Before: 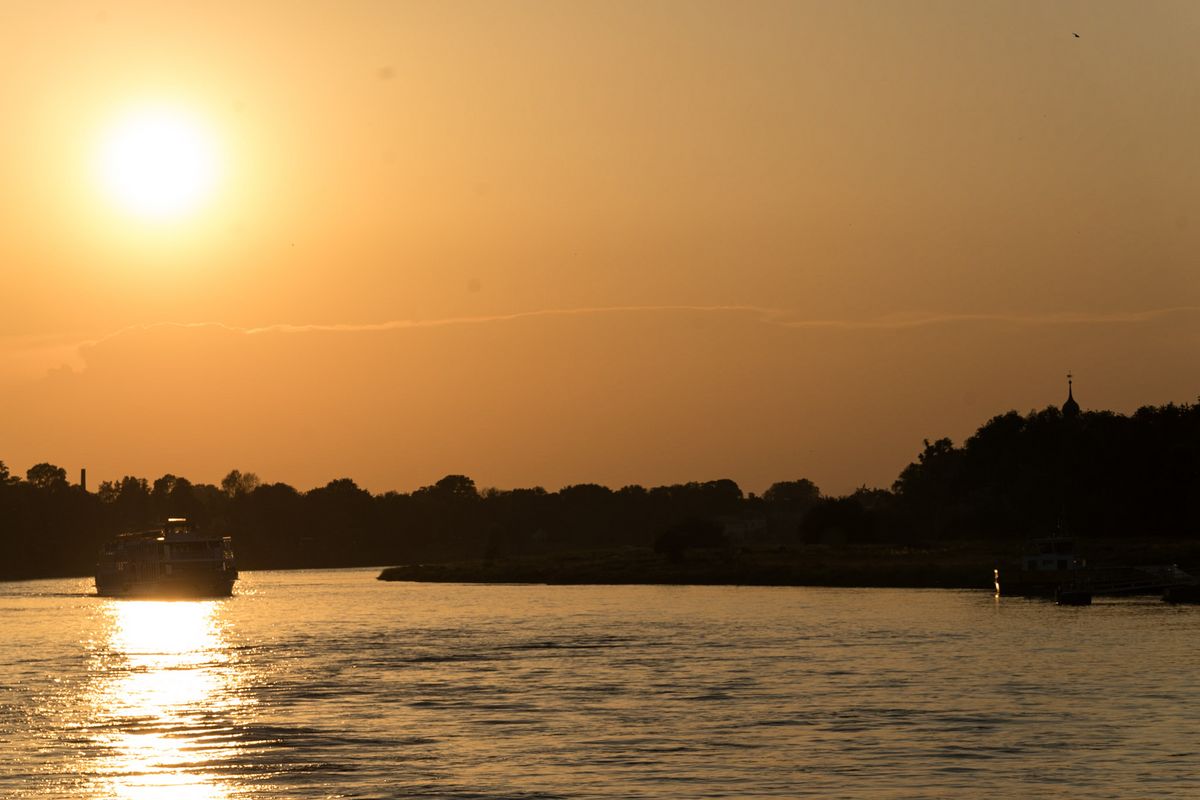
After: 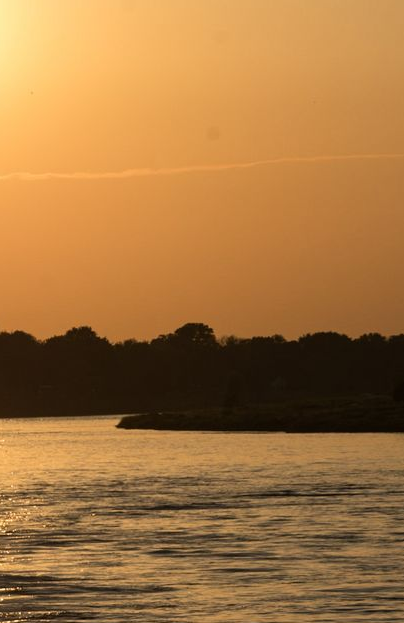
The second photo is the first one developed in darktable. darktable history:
crop and rotate: left 21.816%, top 19.04%, right 44.483%, bottom 2.987%
